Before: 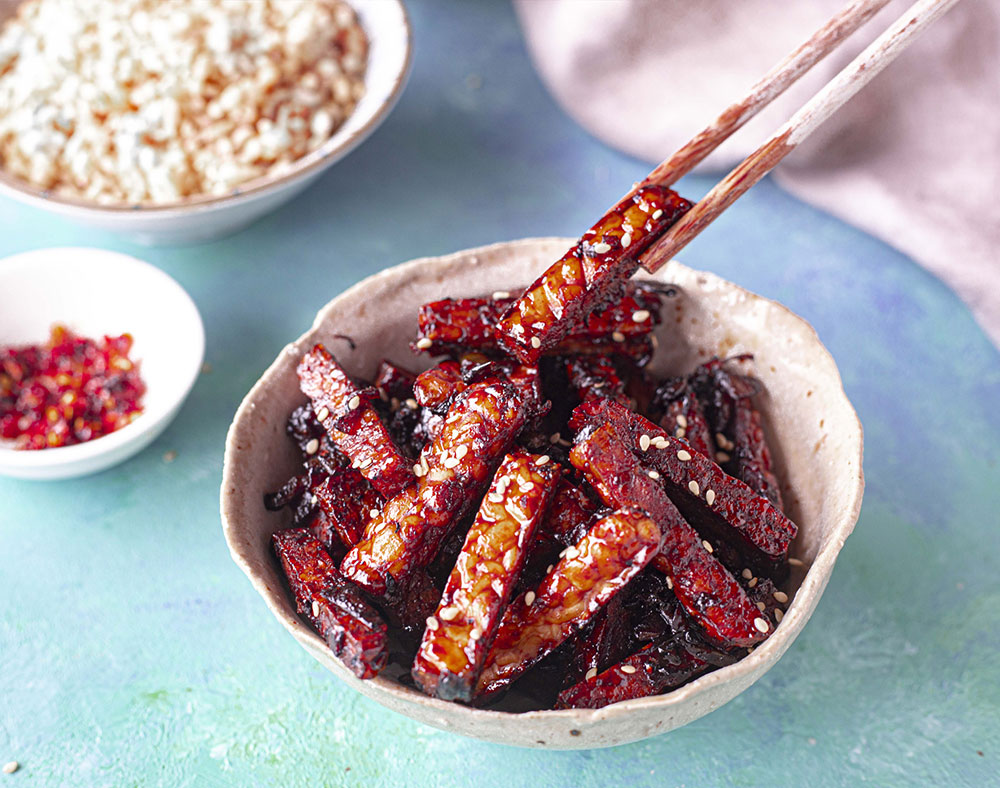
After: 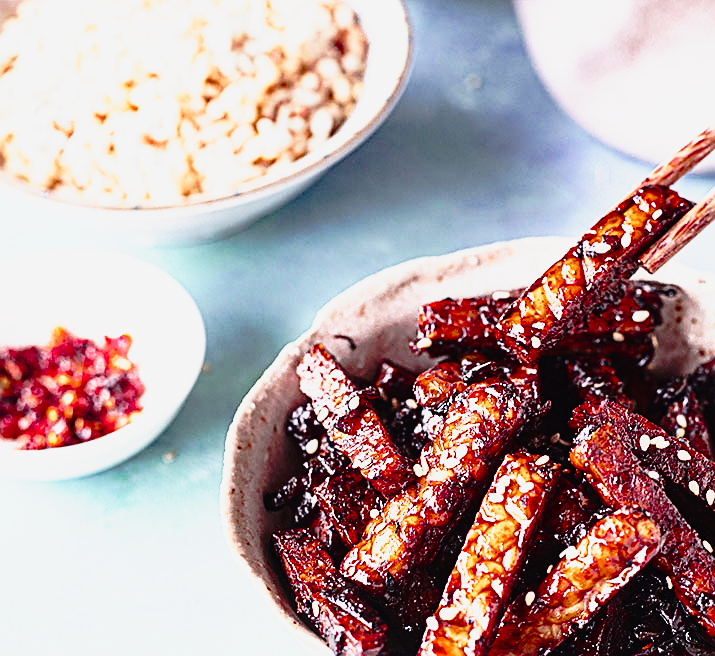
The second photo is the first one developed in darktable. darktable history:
crop: right 28.482%, bottom 16.629%
contrast brightness saturation: contrast 0.284
tone curve: curves: ch0 [(0, 0.015) (0.091, 0.055) (0.184, 0.159) (0.304, 0.382) (0.492, 0.579) (0.628, 0.755) (0.832, 0.932) (0.984, 0.963)]; ch1 [(0, 0) (0.34, 0.235) (0.493, 0.5) (0.554, 0.56) (0.764, 0.815) (1, 1)]; ch2 [(0, 0) (0.44, 0.458) (0.476, 0.477) (0.542, 0.586) (0.674, 0.724) (1, 1)], preserve colors none
sharpen: on, module defaults
